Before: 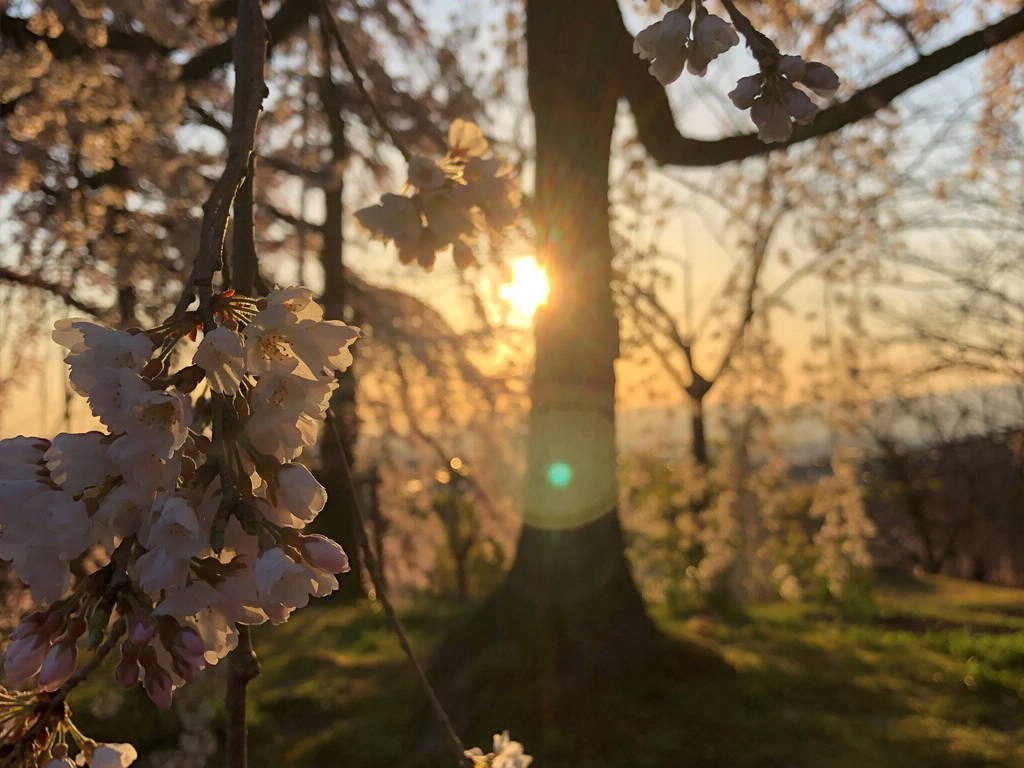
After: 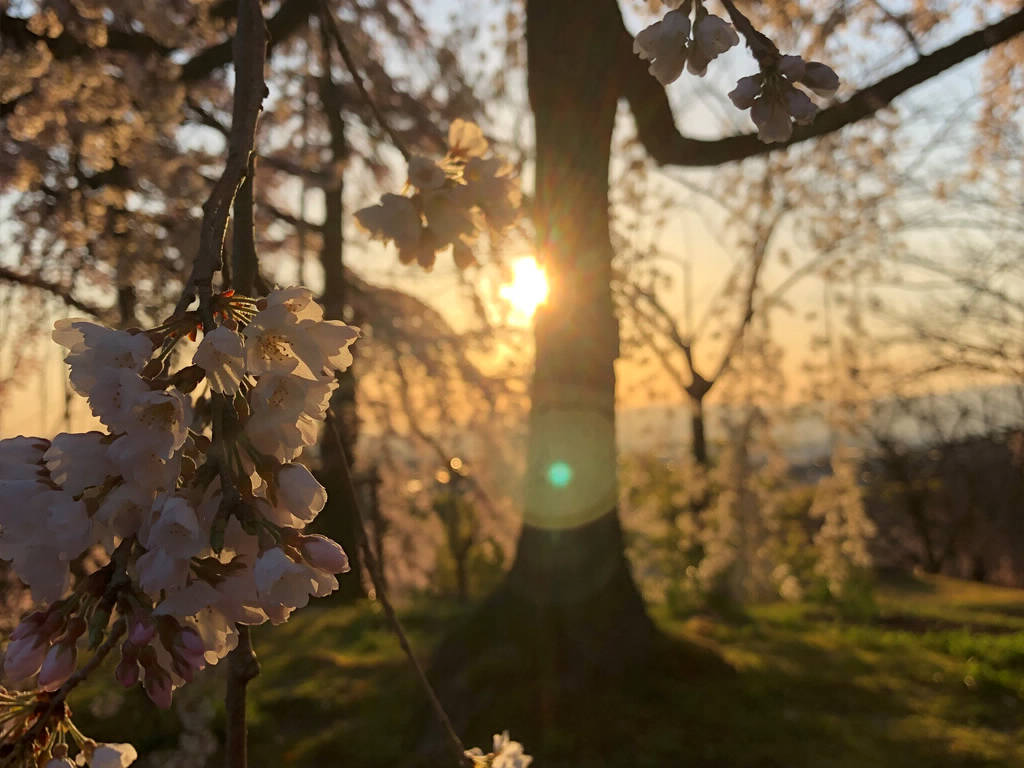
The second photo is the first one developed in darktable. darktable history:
shadows and highlights: shadows -23.67, highlights 45.54, soften with gaussian
